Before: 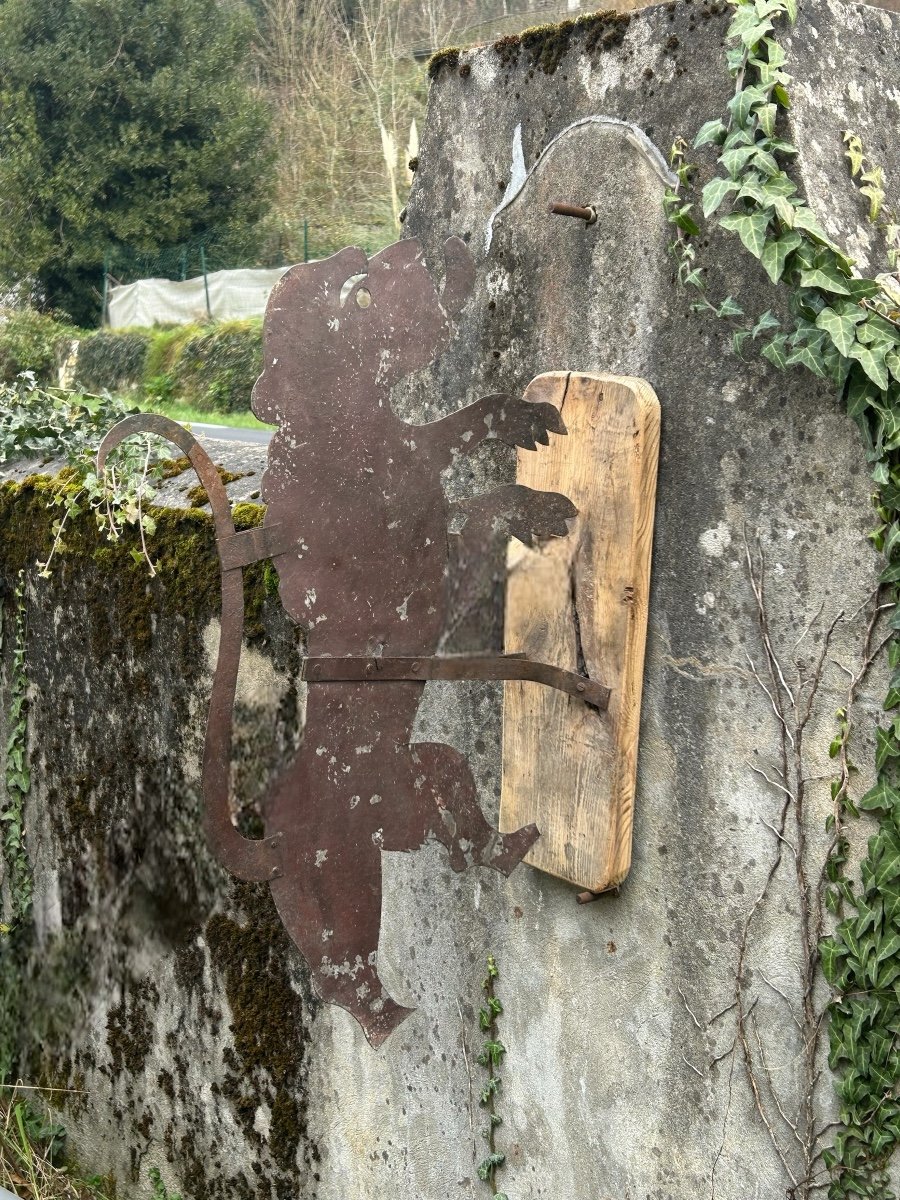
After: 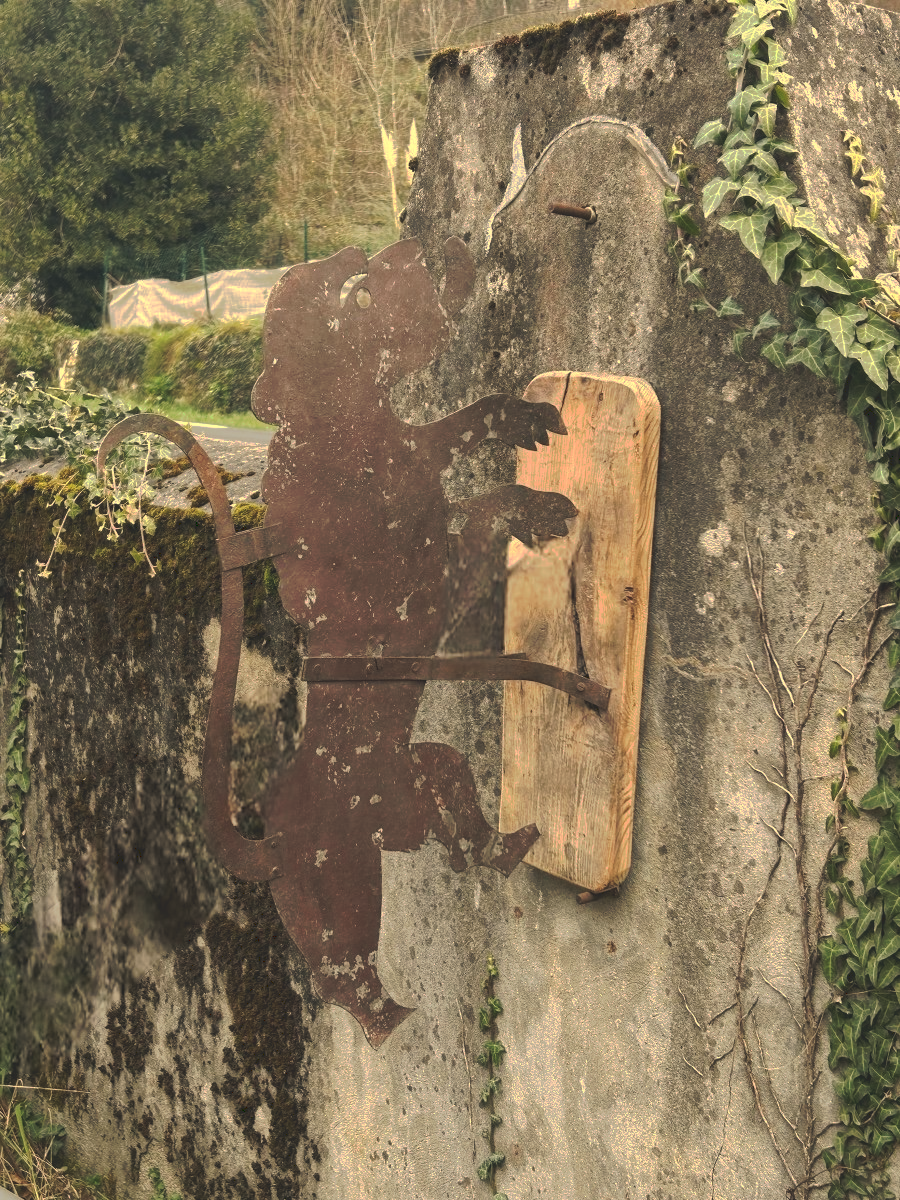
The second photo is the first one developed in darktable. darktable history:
tone curve: curves: ch0 [(0, 0) (0.003, 0.149) (0.011, 0.152) (0.025, 0.154) (0.044, 0.164) (0.069, 0.179) (0.1, 0.194) (0.136, 0.211) (0.177, 0.232) (0.224, 0.258) (0.277, 0.289) (0.335, 0.326) (0.399, 0.371) (0.468, 0.438) (0.543, 0.504) (0.623, 0.569) (0.709, 0.642) (0.801, 0.716) (0.898, 0.775) (1, 1)], preserve colors none
white balance: red 1.123, blue 0.83
